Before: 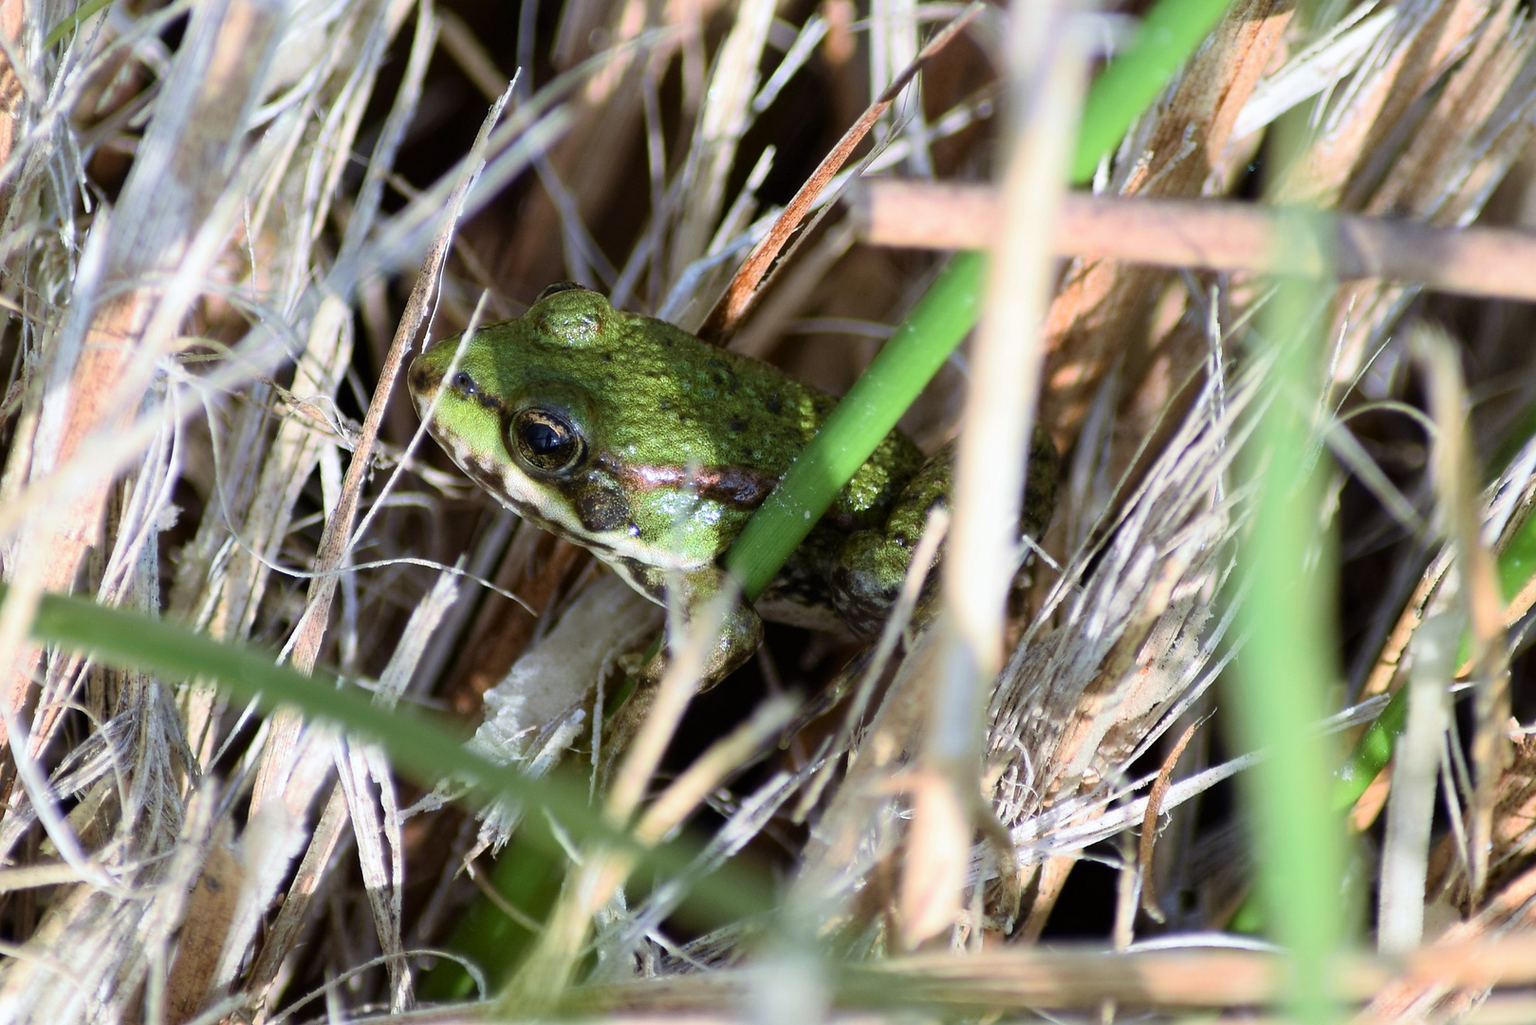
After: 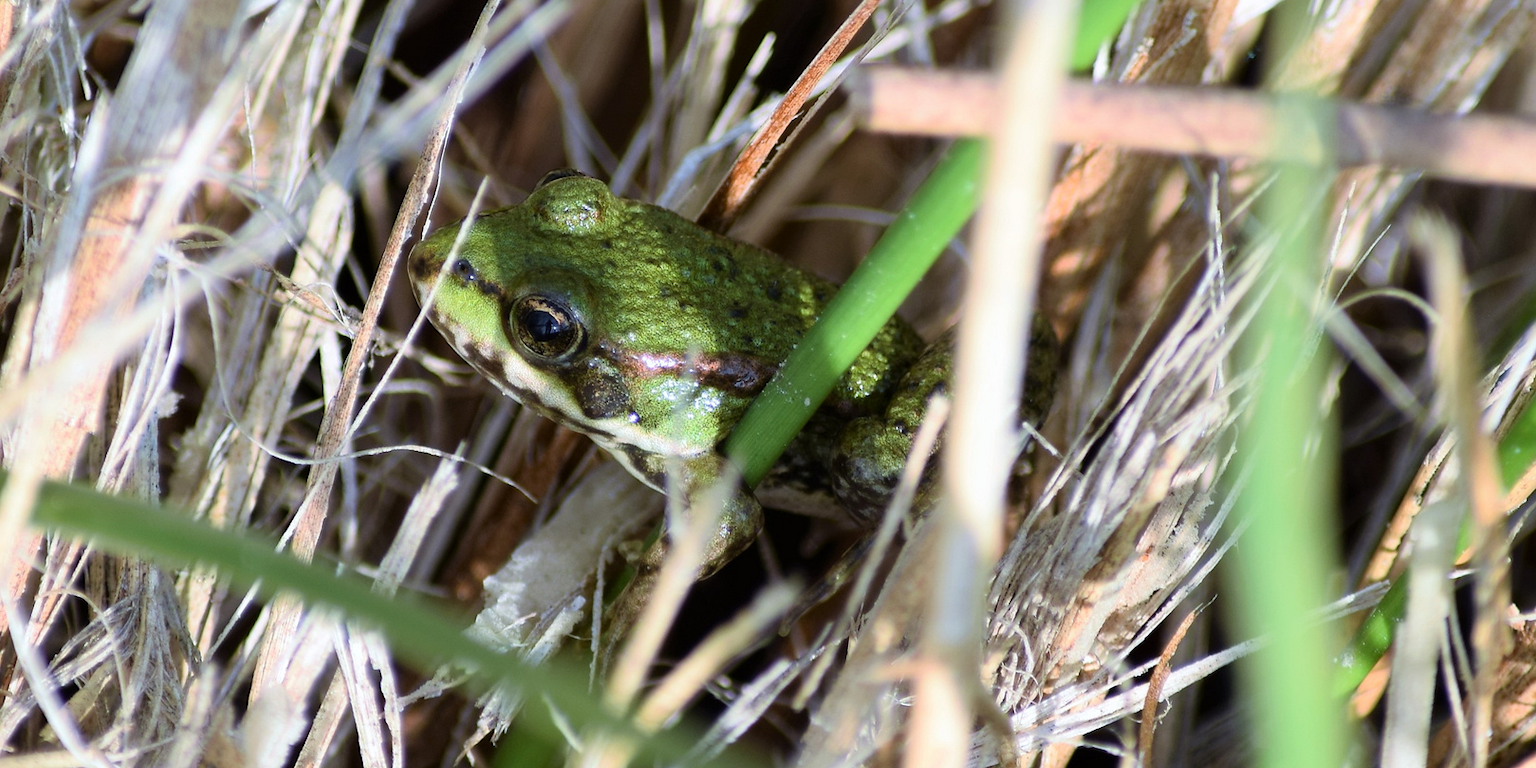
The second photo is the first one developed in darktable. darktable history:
crop: top 11.034%, bottom 13.947%
tone equalizer: luminance estimator HSV value / RGB max
